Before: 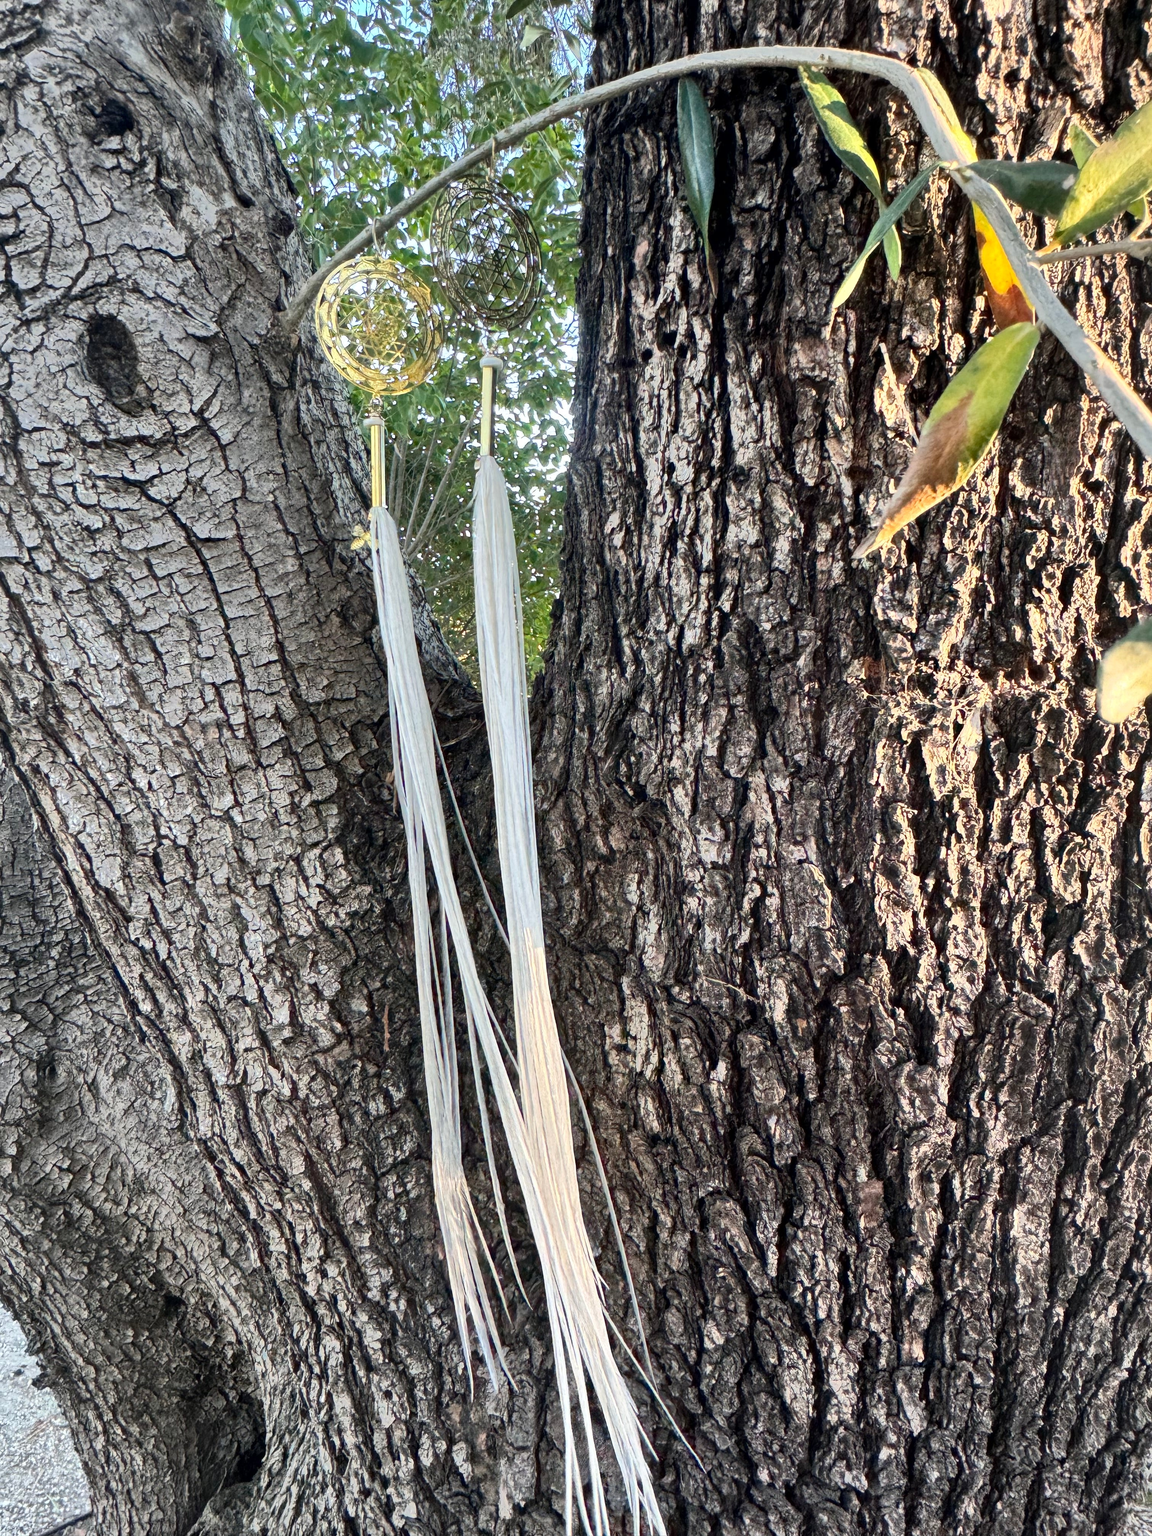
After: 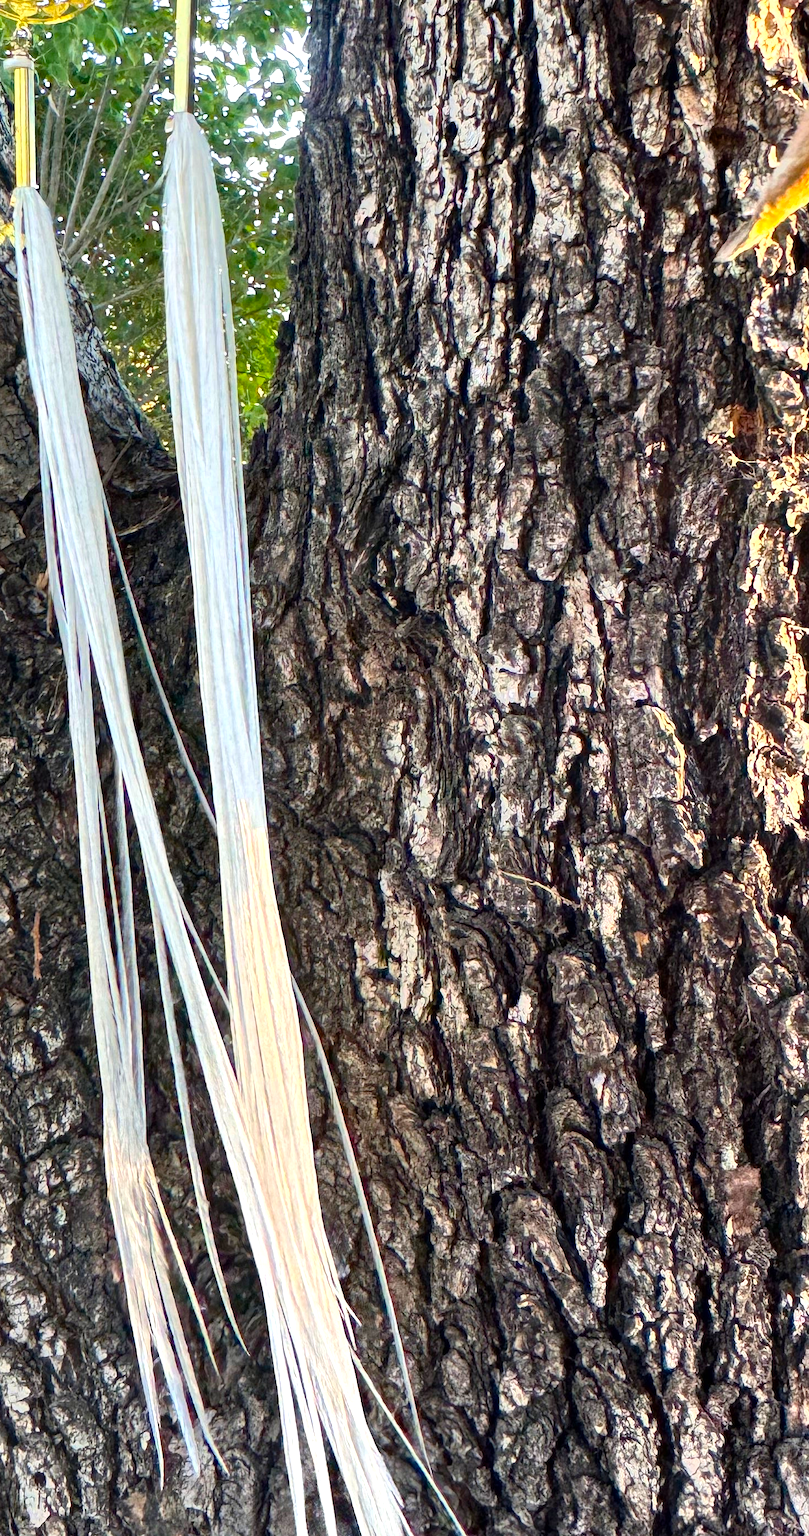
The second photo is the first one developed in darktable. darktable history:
exposure: black level correction 0, exposure 0.3 EV, compensate highlight preservation false
color balance rgb: linear chroma grading › global chroma 15%, perceptual saturation grading › global saturation 30%
crop: left 31.379%, top 24.658%, right 20.326%, bottom 6.628%
